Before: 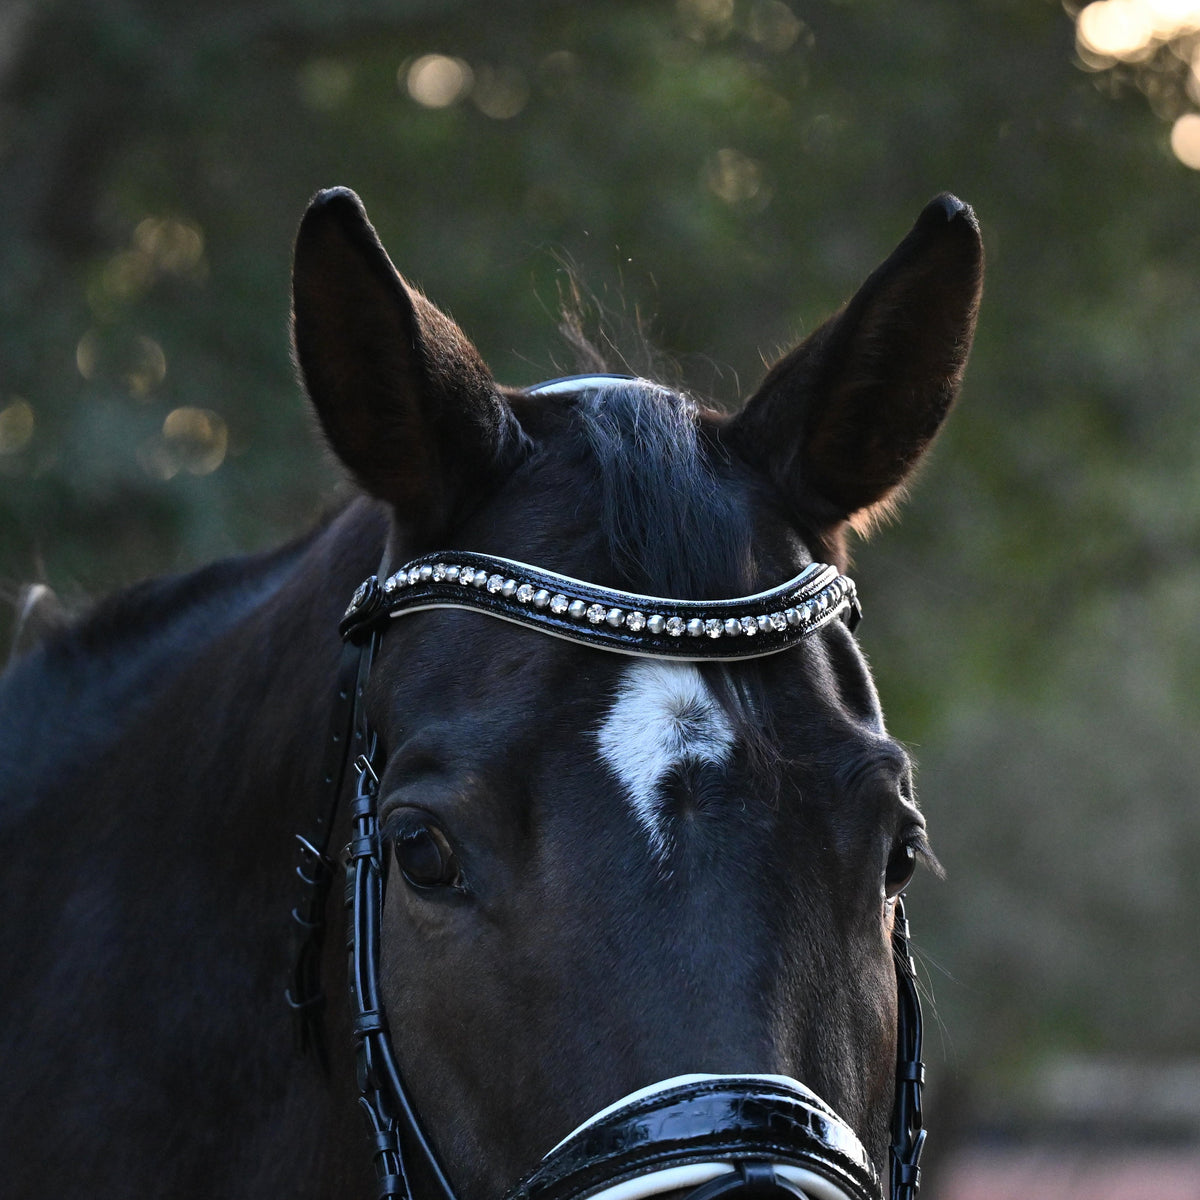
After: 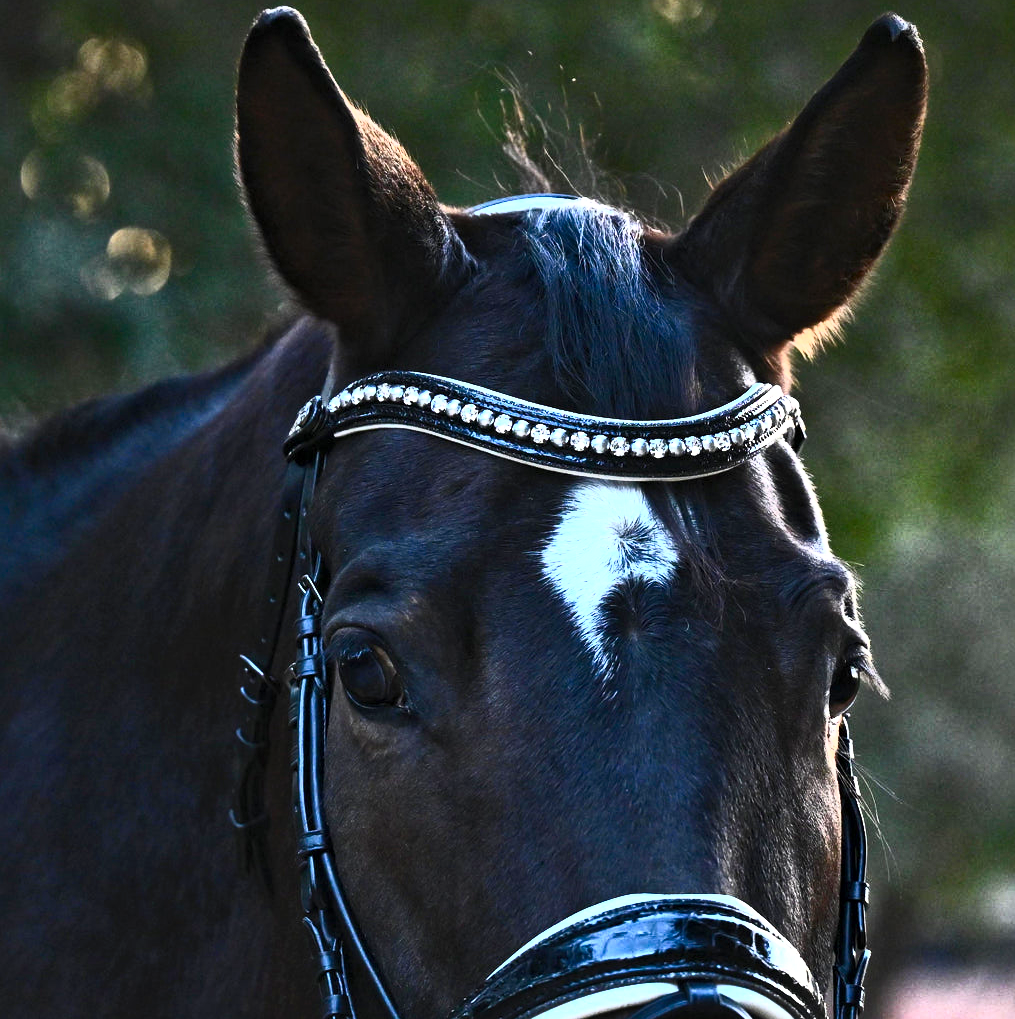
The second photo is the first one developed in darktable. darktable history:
local contrast: mode bilateral grid, contrast 20, coarseness 19, detail 163%, midtone range 0.2
crop and rotate: left 4.711%, top 15.082%, right 10.661%
contrast brightness saturation: contrast 0.838, brightness 0.595, saturation 0.603
